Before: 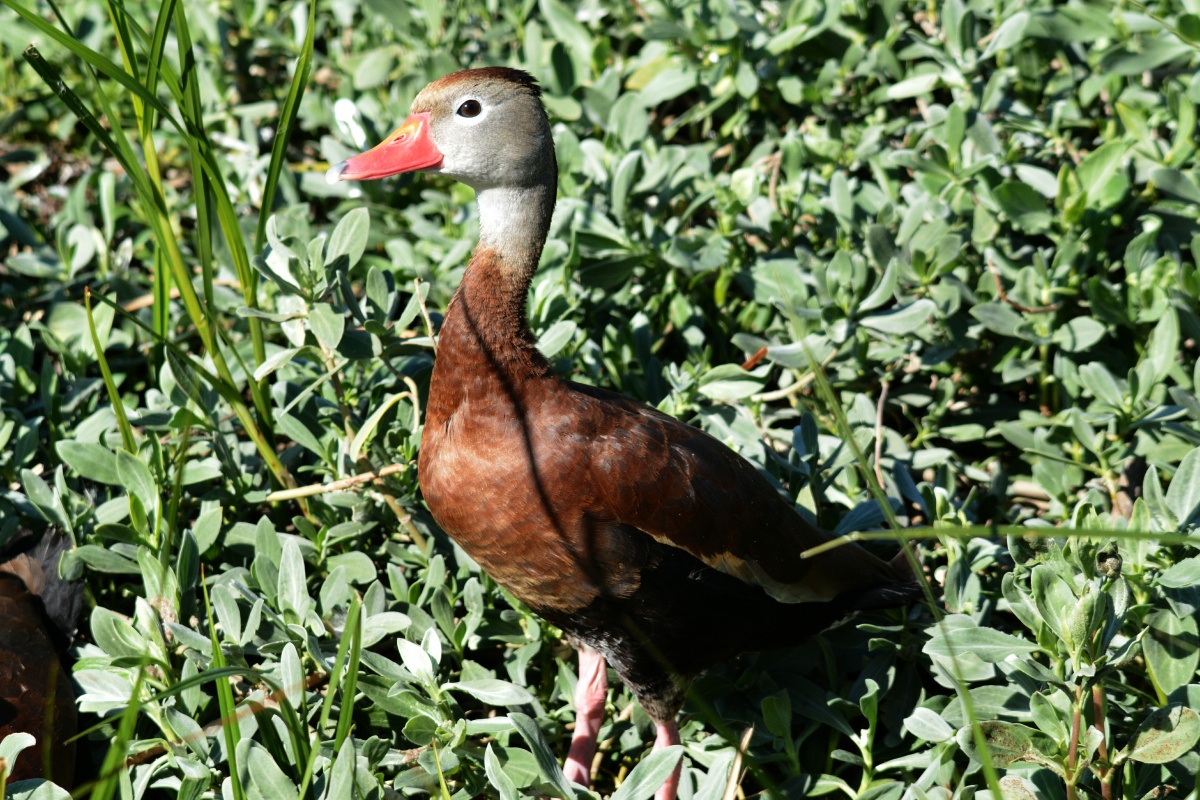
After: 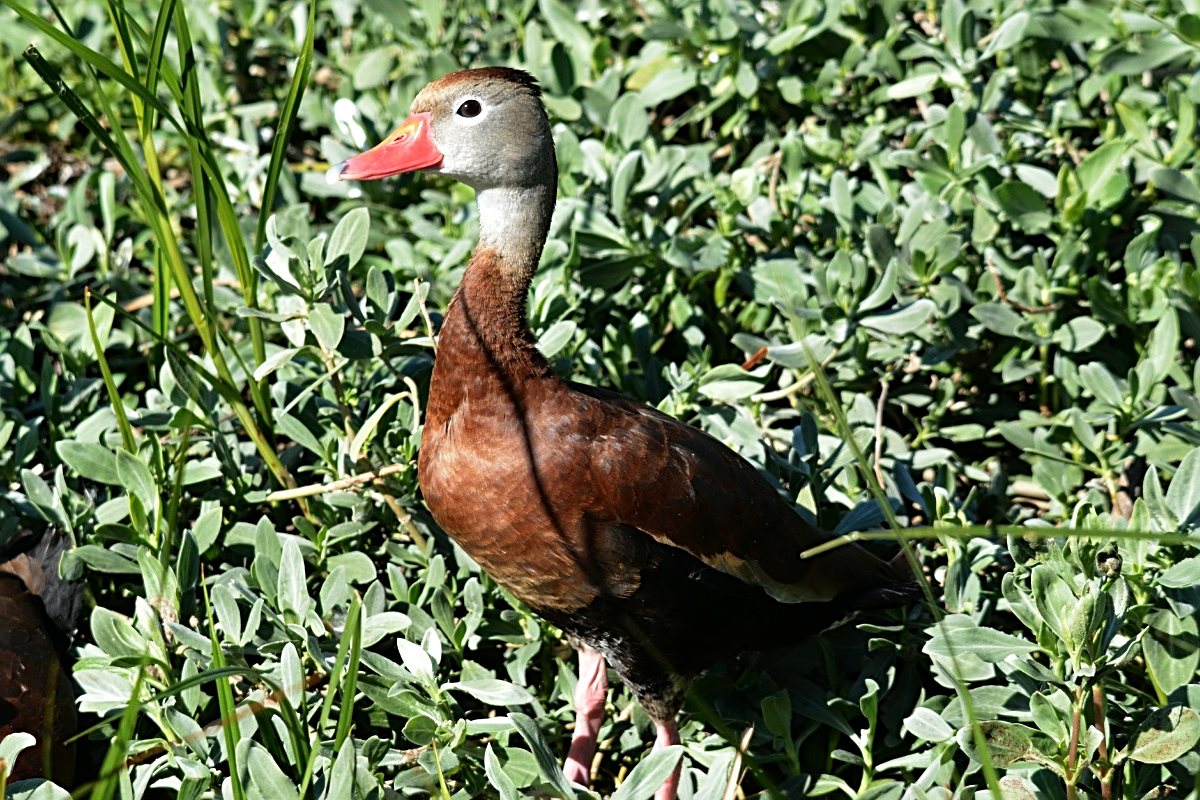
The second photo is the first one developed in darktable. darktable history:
tone equalizer: on, module defaults
sharpen: radius 2.767
